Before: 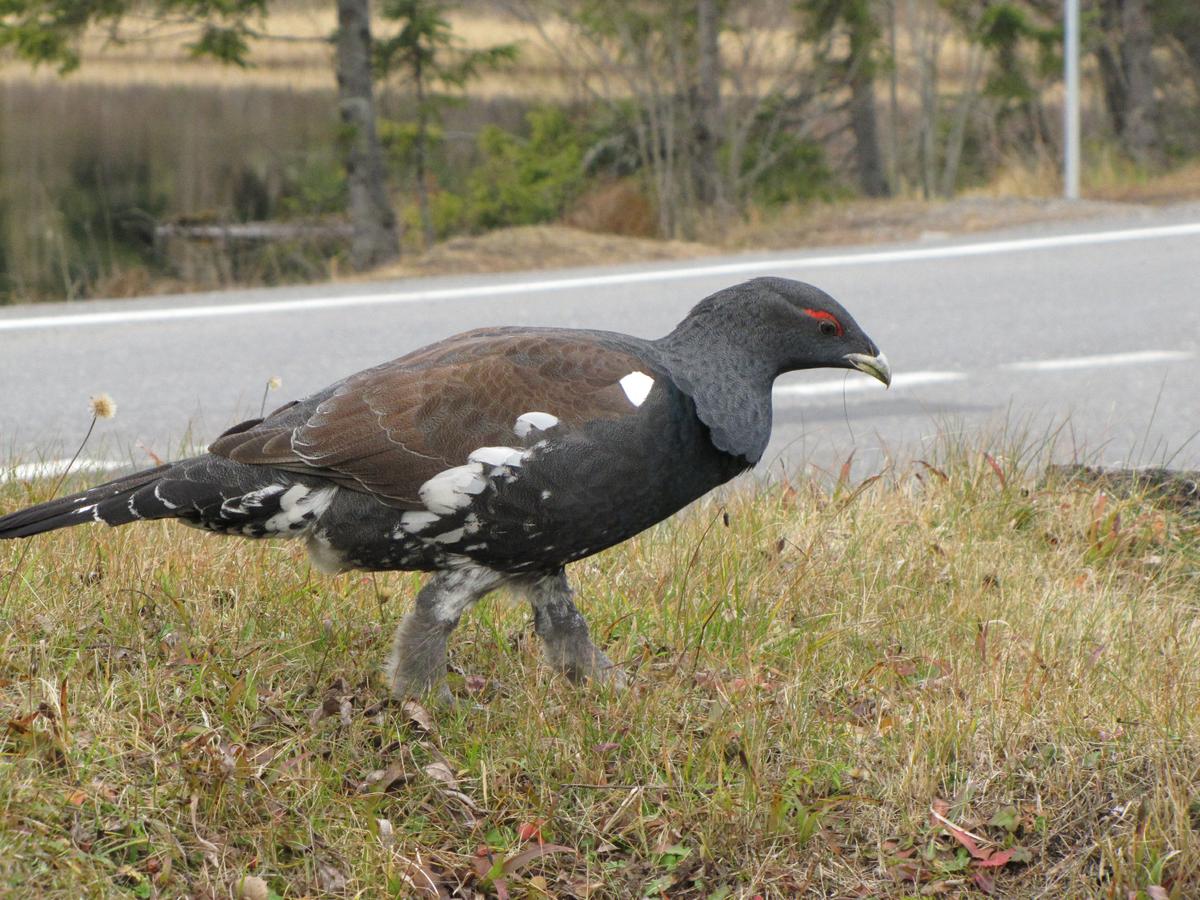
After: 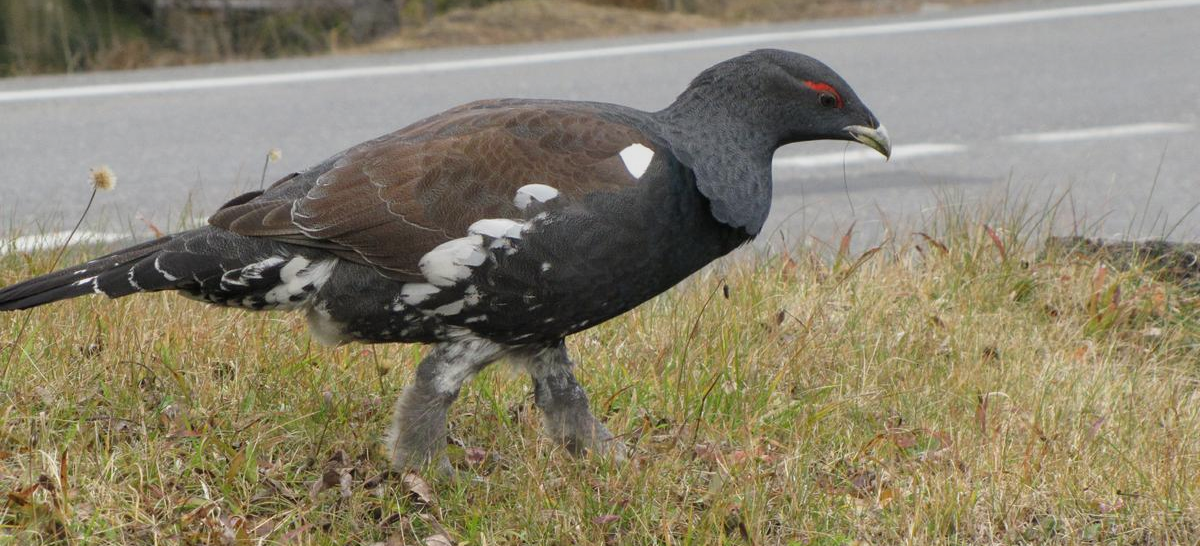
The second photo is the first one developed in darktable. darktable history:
graduated density: on, module defaults
crop and rotate: top 25.357%, bottom 13.942%
